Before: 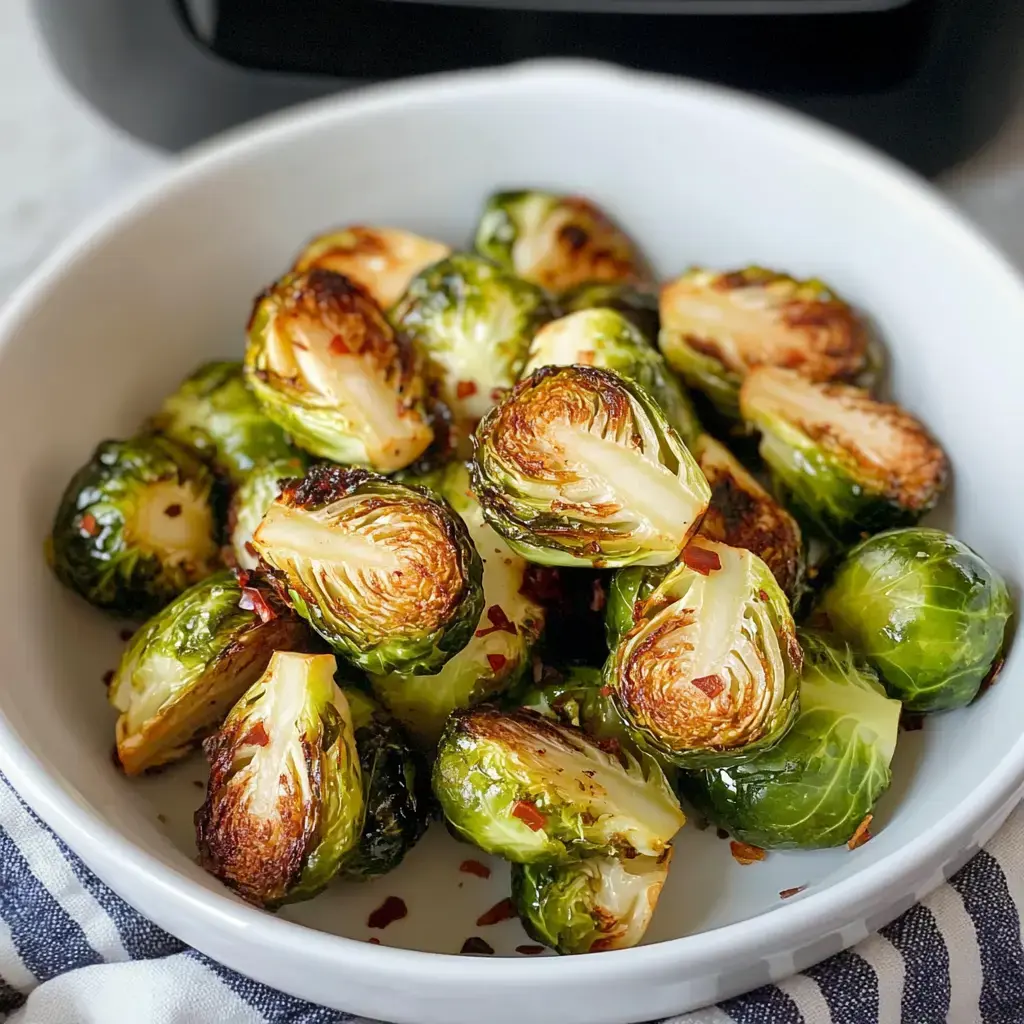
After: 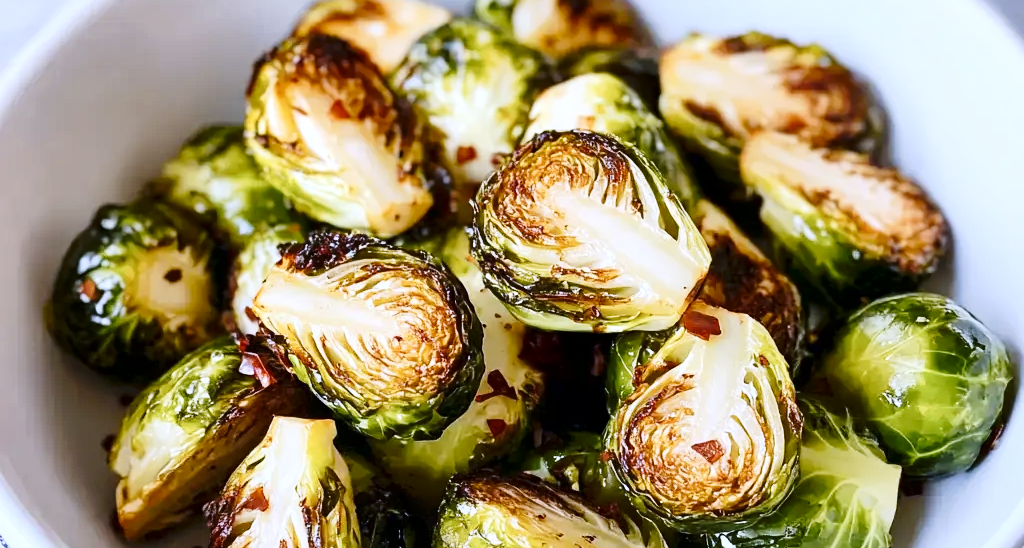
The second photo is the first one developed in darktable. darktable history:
exposure: black level correction 0.001, compensate highlight preservation false
tone curve: curves: ch0 [(0, 0) (0.003, 0.008) (0.011, 0.017) (0.025, 0.027) (0.044, 0.043) (0.069, 0.059) (0.1, 0.086) (0.136, 0.112) (0.177, 0.152) (0.224, 0.203) (0.277, 0.277) (0.335, 0.346) (0.399, 0.439) (0.468, 0.527) (0.543, 0.613) (0.623, 0.693) (0.709, 0.787) (0.801, 0.863) (0.898, 0.927) (1, 1)], preserve colors none
crop and rotate: top 23.043%, bottom 23.437%
local contrast: mode bilateral grid, contrast 20, coarseness 50, detail 120%, midtone range 0.2
color contrast: green-magenta contrast 0.8, blue-yellow contrast 1.1, unbound 0
color calibration: illuminant as shot in camera, x 0.379, y 0.396, temperature 4138.76 K
contrast brightness saturation: contrast 0.22
